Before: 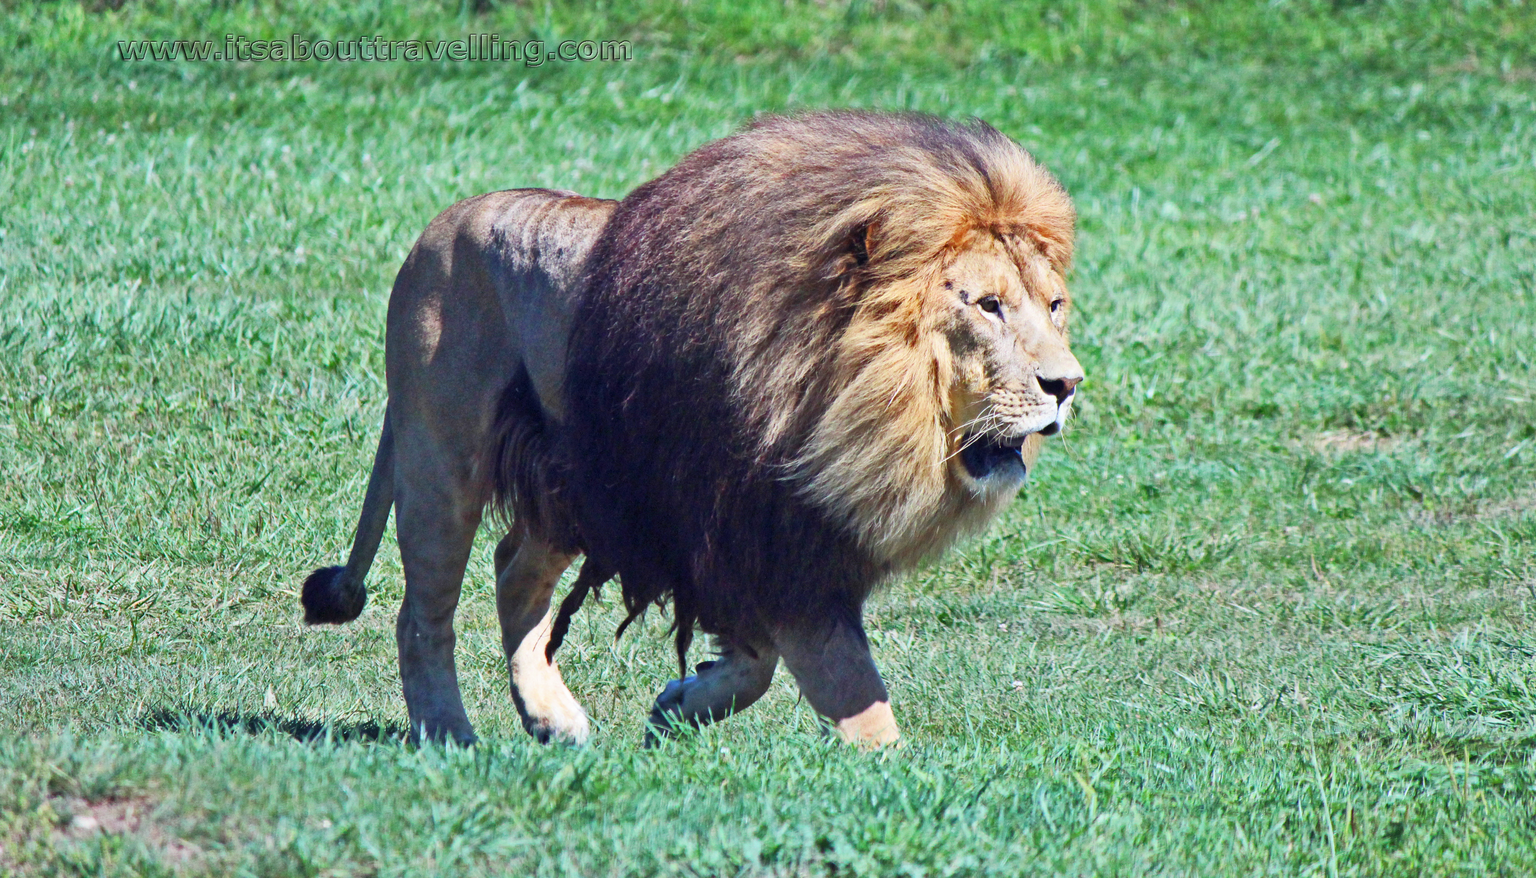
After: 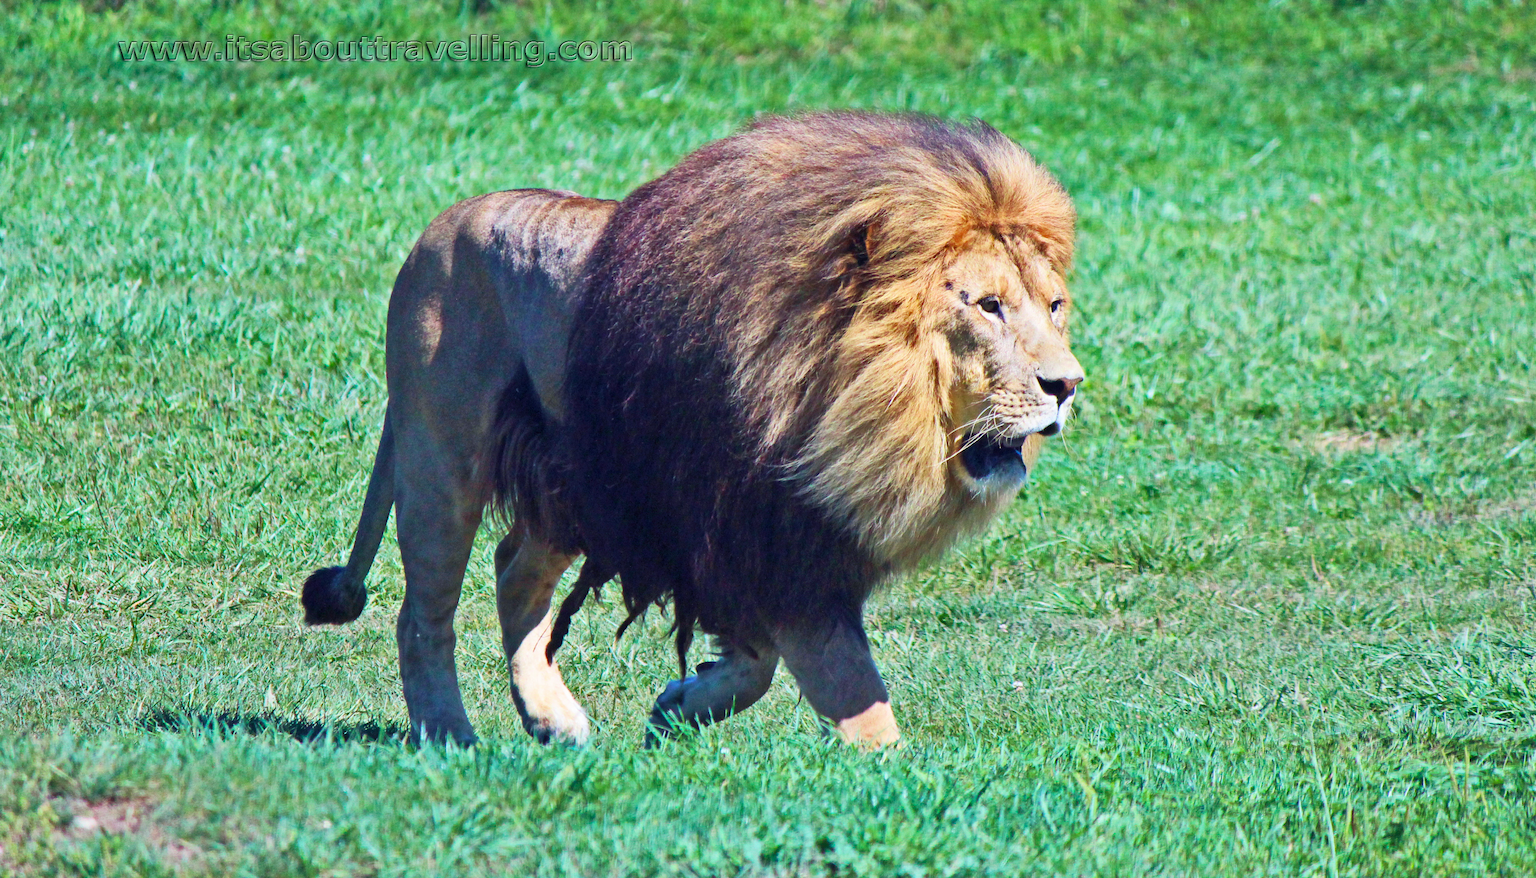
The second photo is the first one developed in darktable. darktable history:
velvia: on, module defaults
color balance rgb: shadows lift › chroma 2.064%, shadows lift › hue 215.08°, linear chroma grading › shadows -8.027%, linear chroma grading › global chroma 9.796%, perceptual saturation grading › global saturation -0.115%, global vibrance 9.36%
